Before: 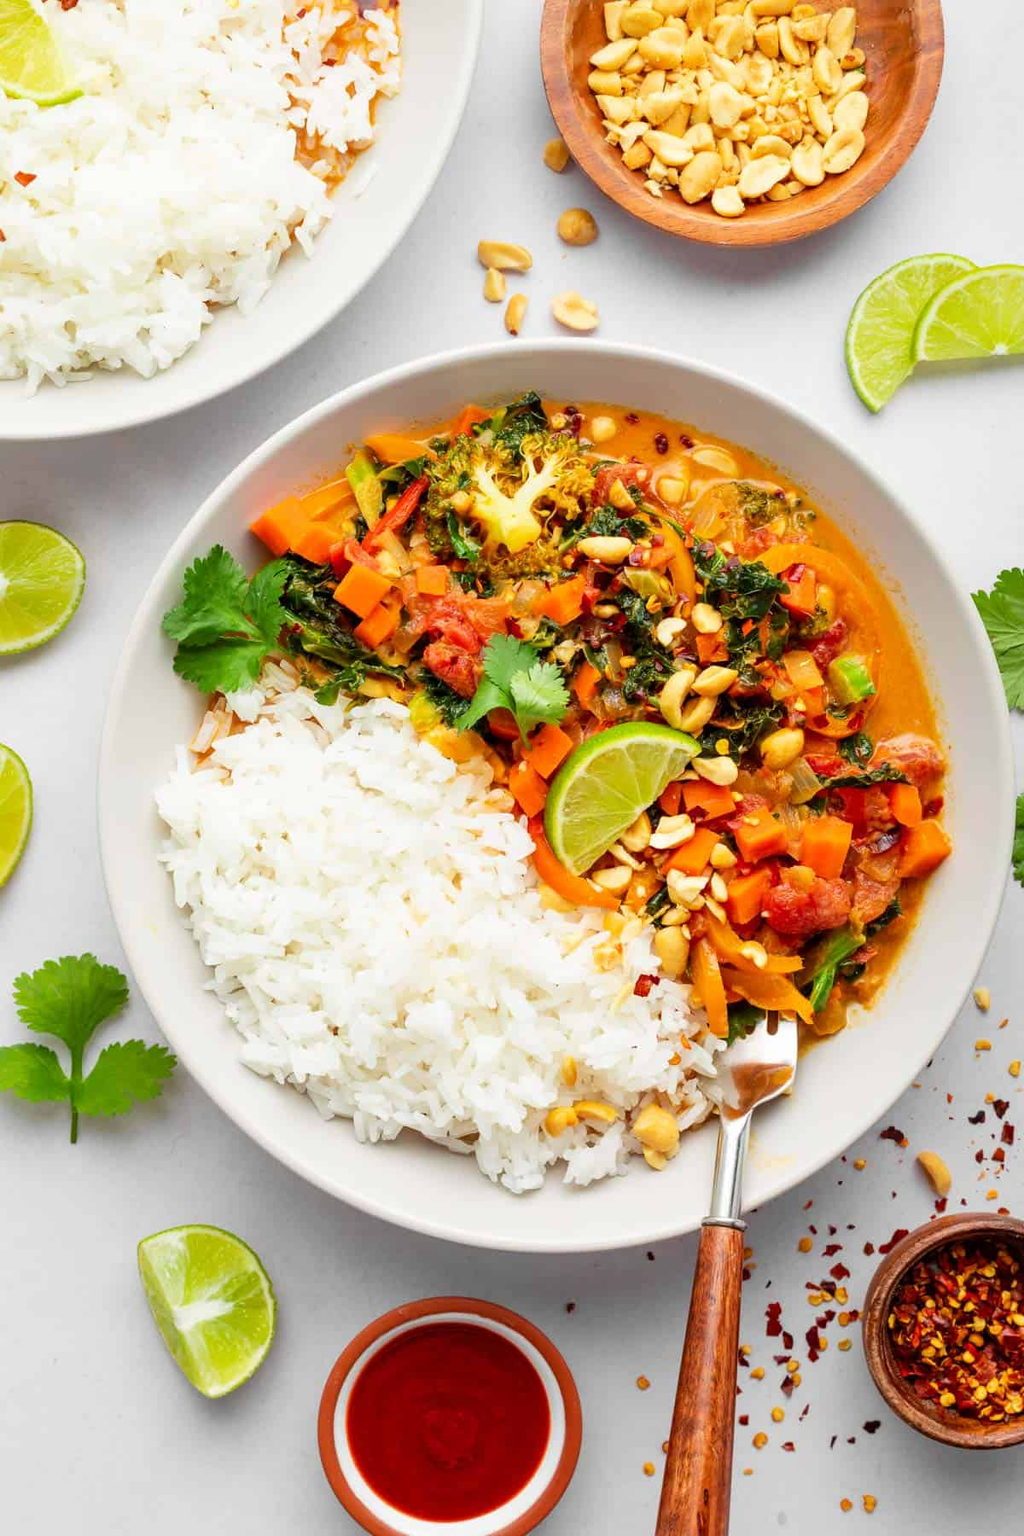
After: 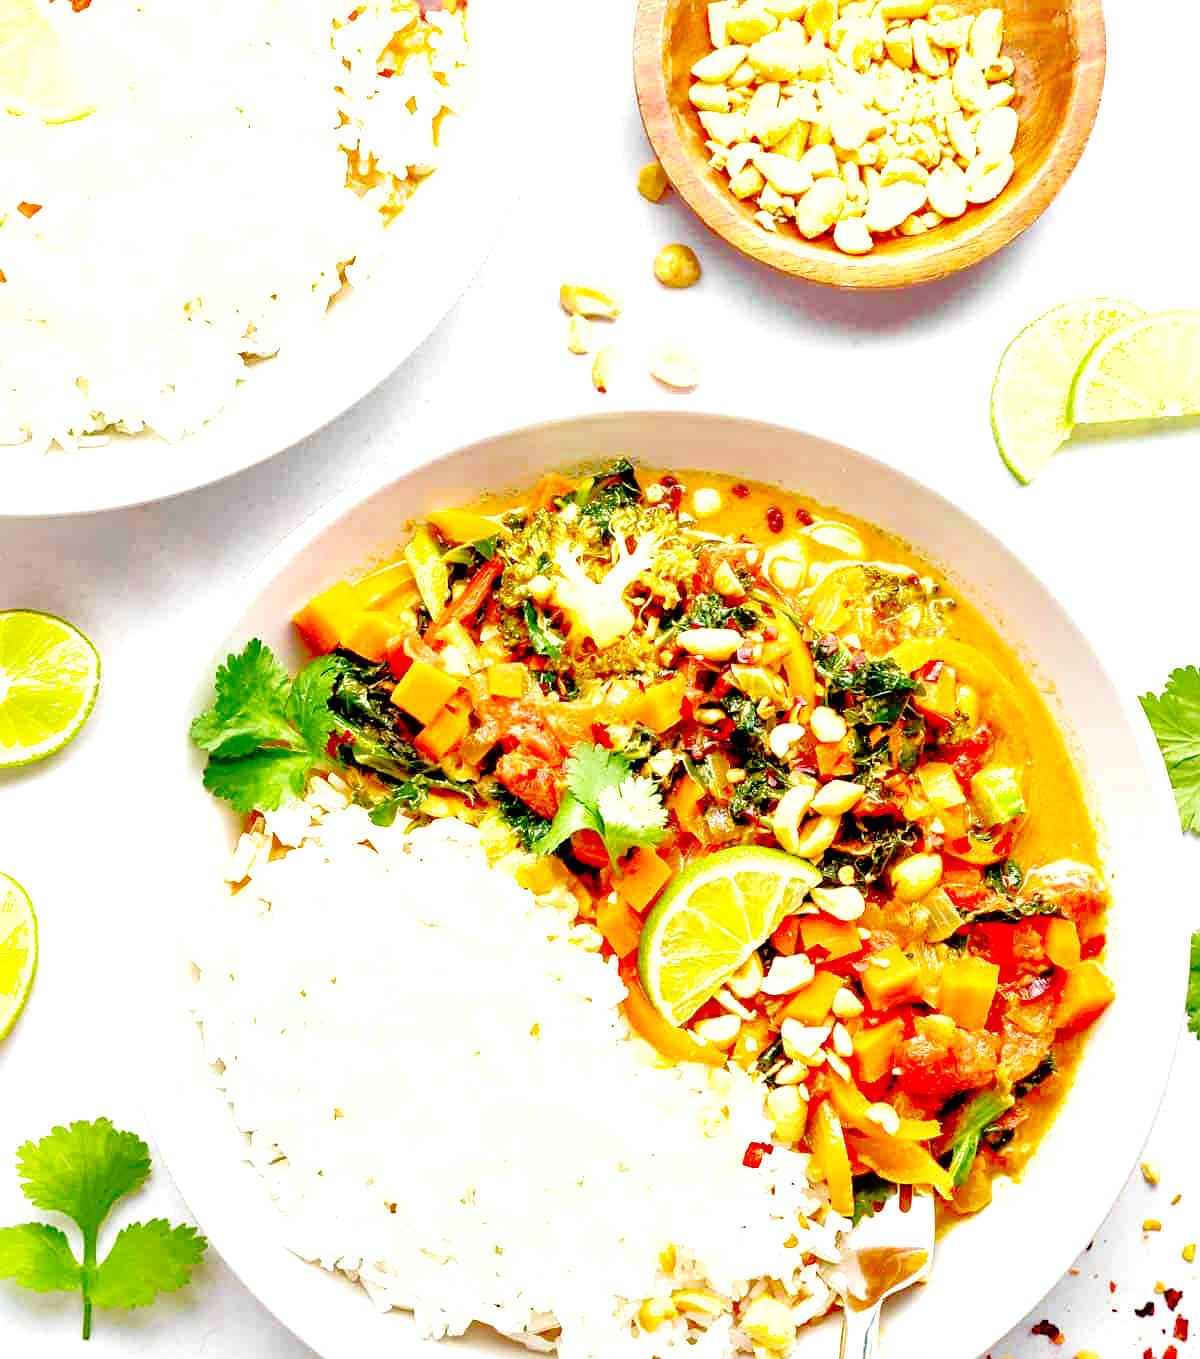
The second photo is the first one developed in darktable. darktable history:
crop: bottom 24.469%
shadows and highlights: on, module defaults
exposure: exposure 0.99 EV, compensate highlight preservation false
base curve: curves: ch0 [(0, 0) (0.036, 0.01) (0.123, 0.254) (0.258, 0.504) (0.507, 0.748) (1, 1)], preserve colors none
sharpen: amount 0.211
haze removal: compatibility mode true, adaptive false
local contrast: mode bilateral grid, contrast 20, coarseness 51, detail 120%, midtone range 0.2
velvia: strength 44.32%
